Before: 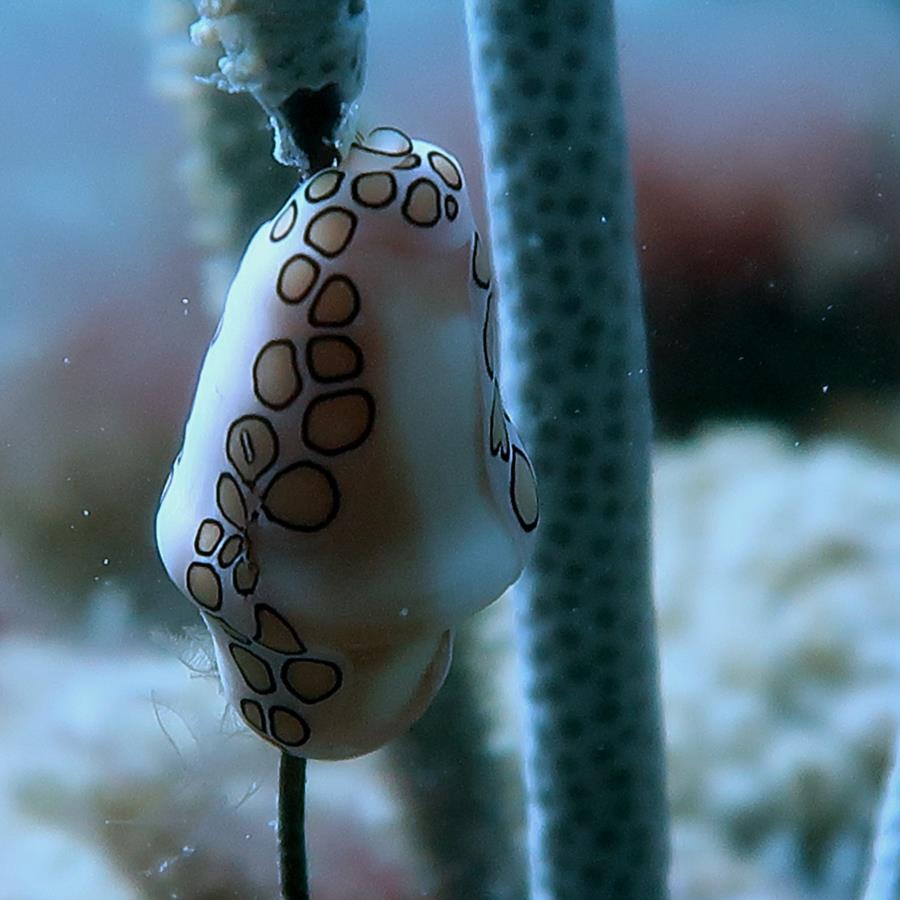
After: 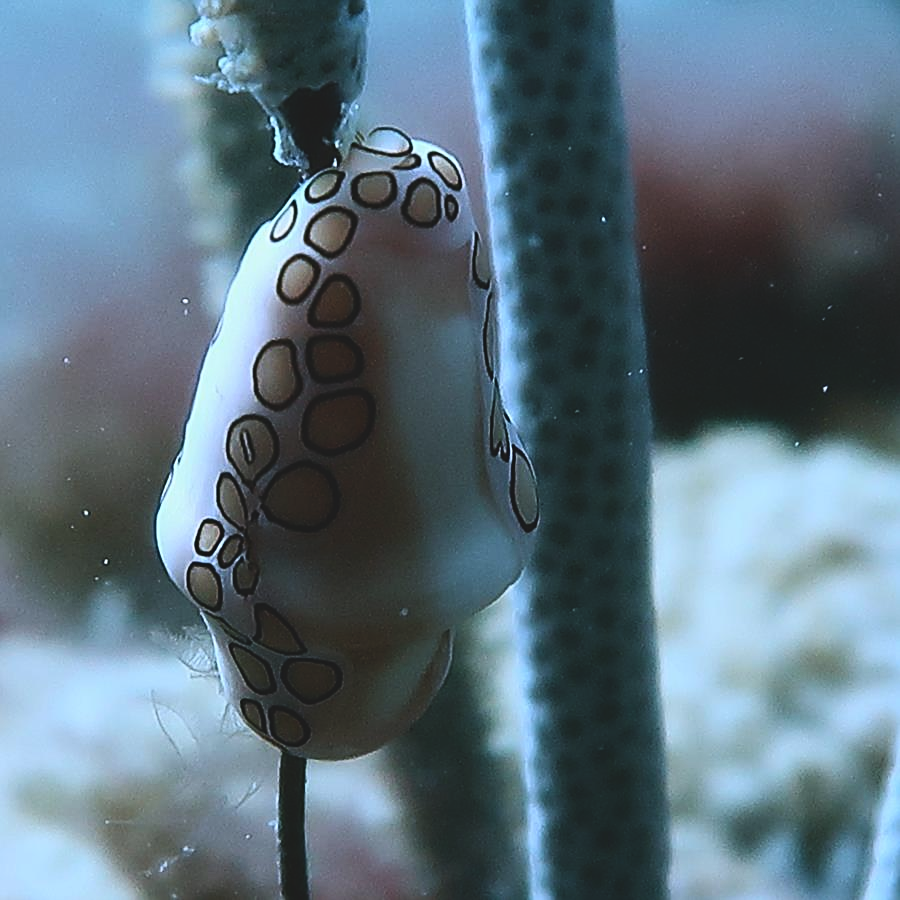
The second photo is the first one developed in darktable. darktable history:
contrast brightness saturation: contrast 0.22
sharpen: on, module defaults
exposure: black level correction -0.023, exposure -0.039 EV, compensate highlight preservation false
